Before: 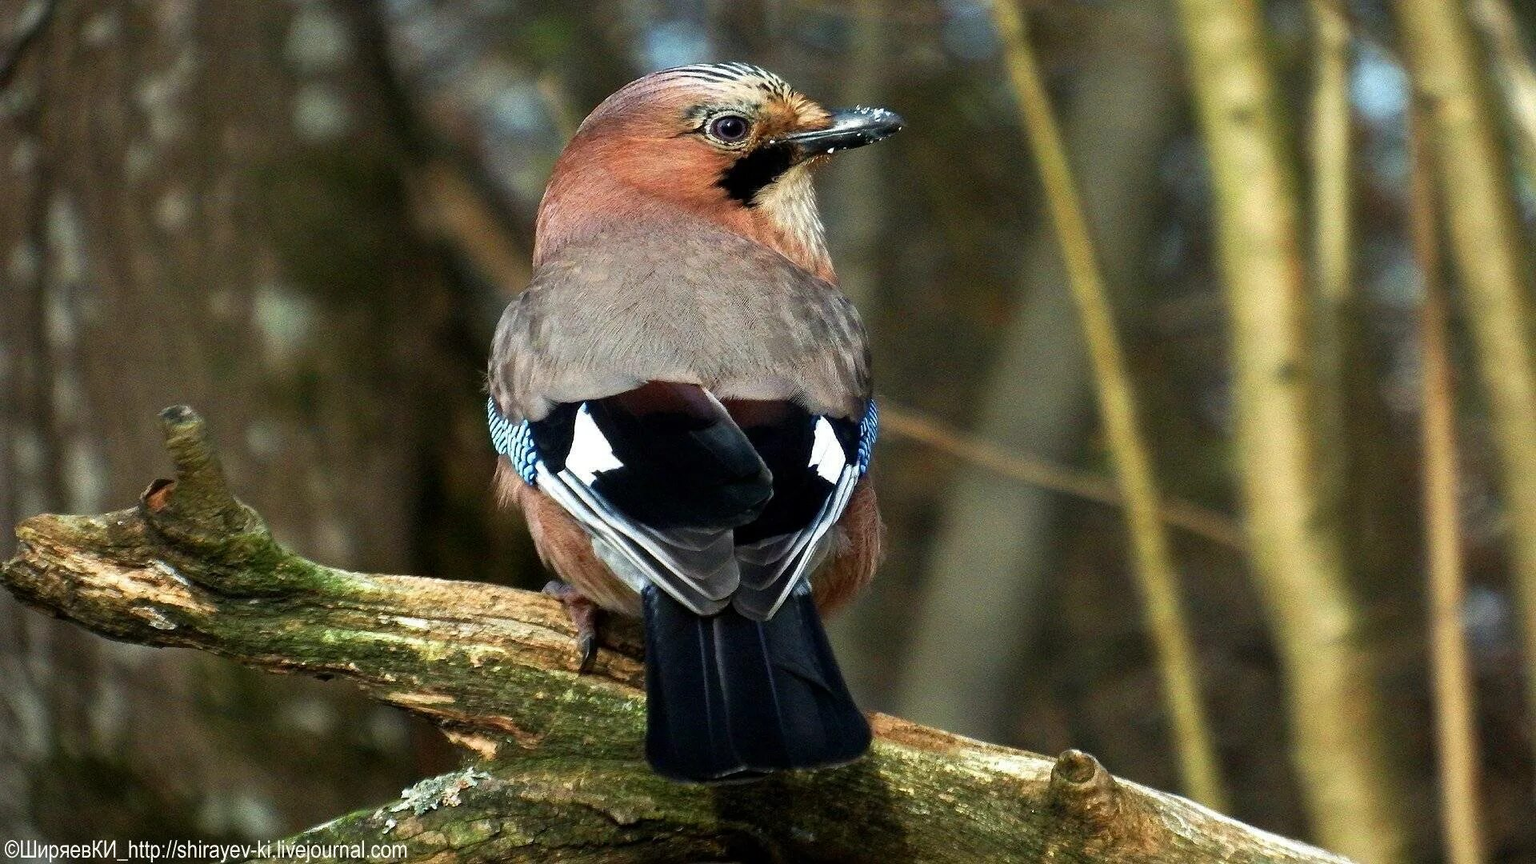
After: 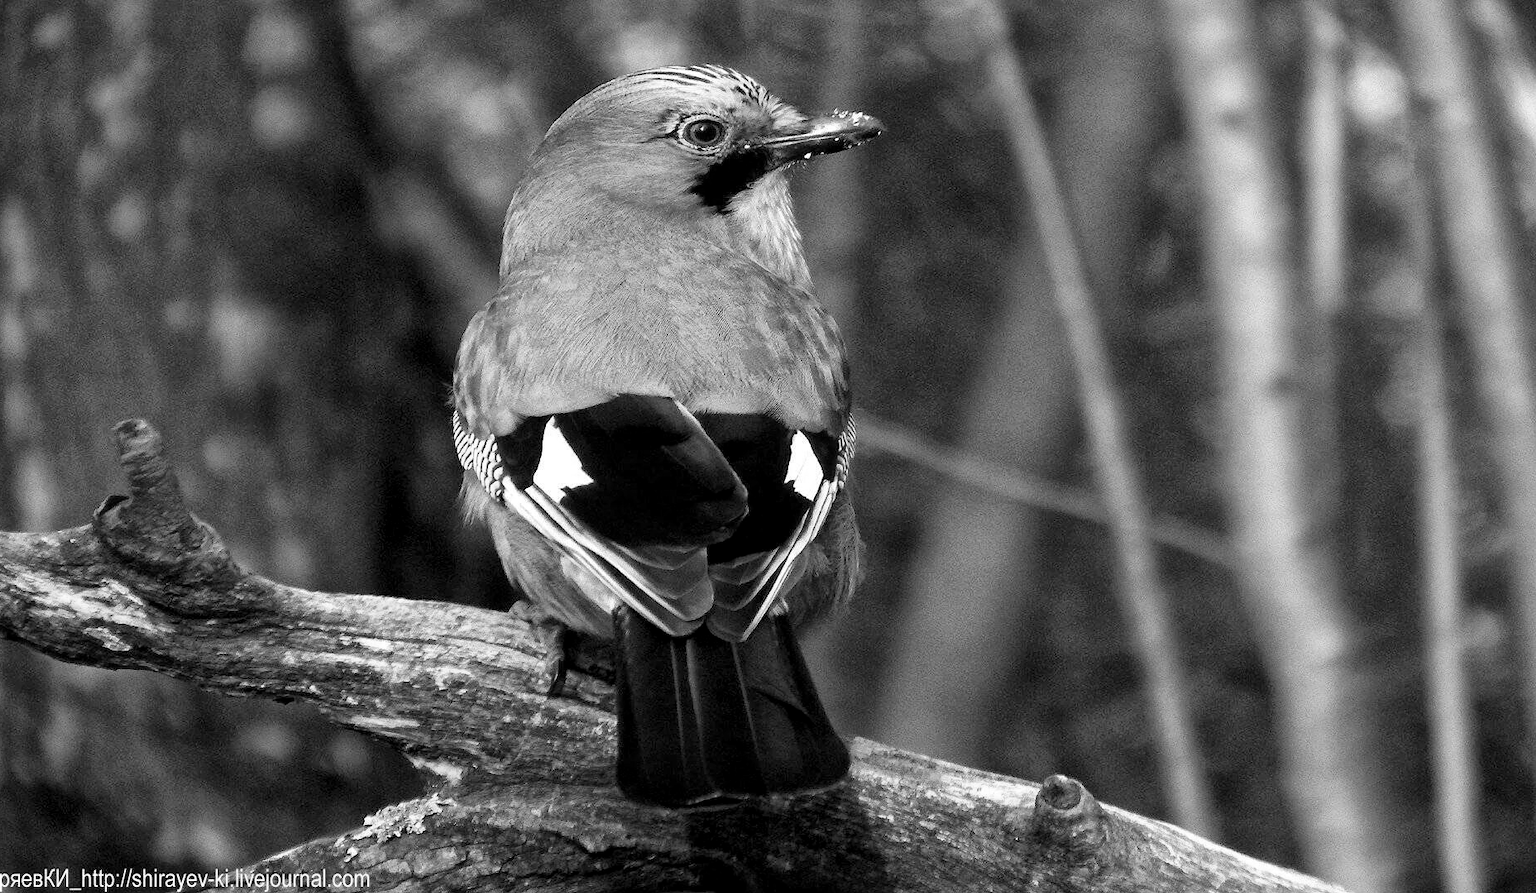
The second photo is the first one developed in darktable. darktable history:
crop and rotate: left 3.238%
global tonemap: drago (1, 100), detail 1
shadows and highlights: shadows -30, highlights 30
color calibration: output gray [0.23, 0.37, 0.4, 0], gray › normalize channels true, illuminant same as pipeline (D50), adaptation XYZ, x 0.346, y 0.359, gamut compression 0
